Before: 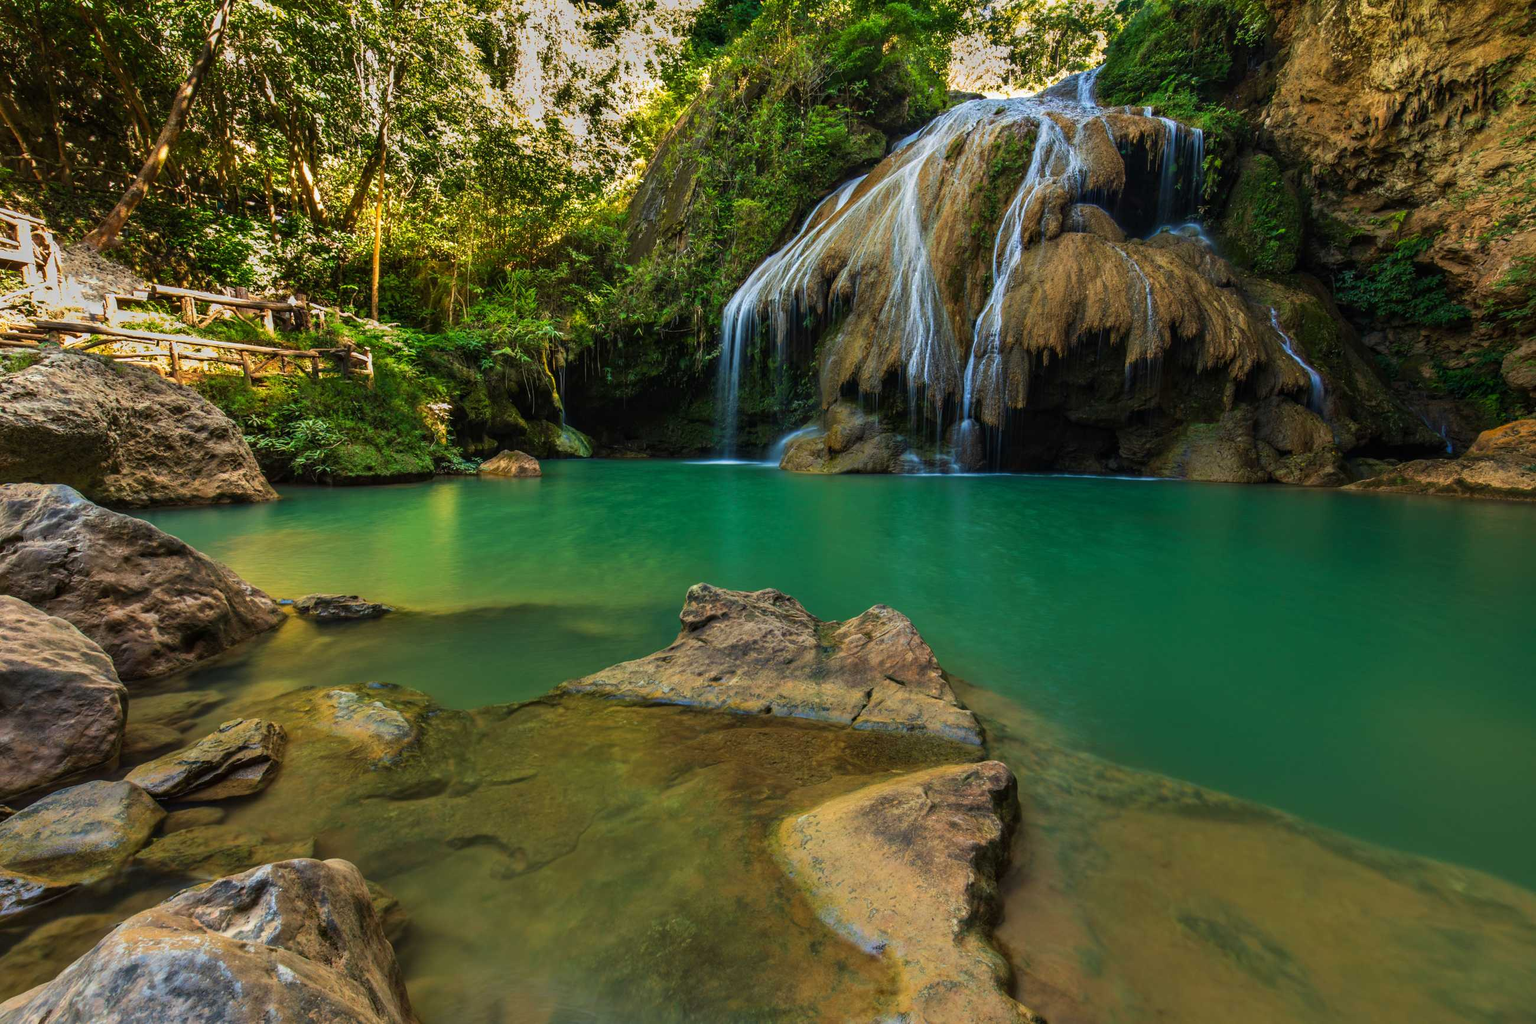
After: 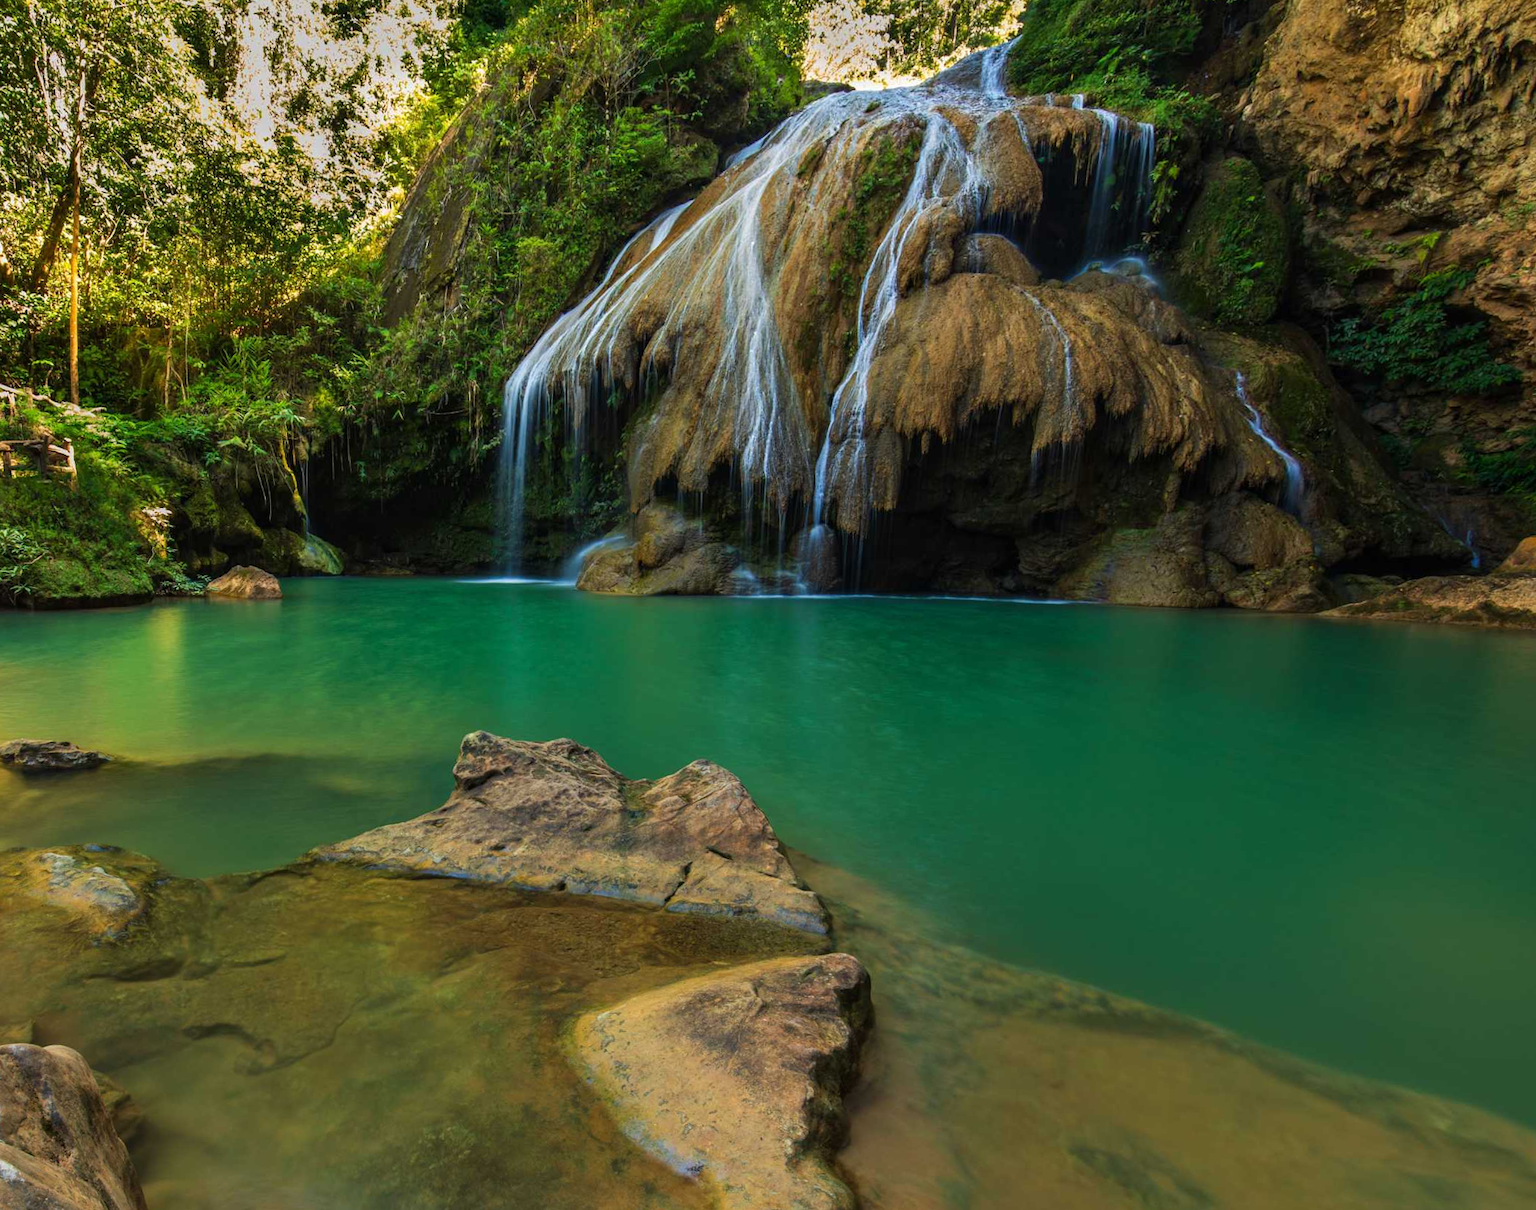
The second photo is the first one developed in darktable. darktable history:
rotate and perspective: rotation 0.062°, lens shift (vertical) 0.115, lens shift (horizontal) -0.133, crop left 0.047, crop right 0.94, crop top 0.061, crop bottom 0.94
crop: left 16.145%
